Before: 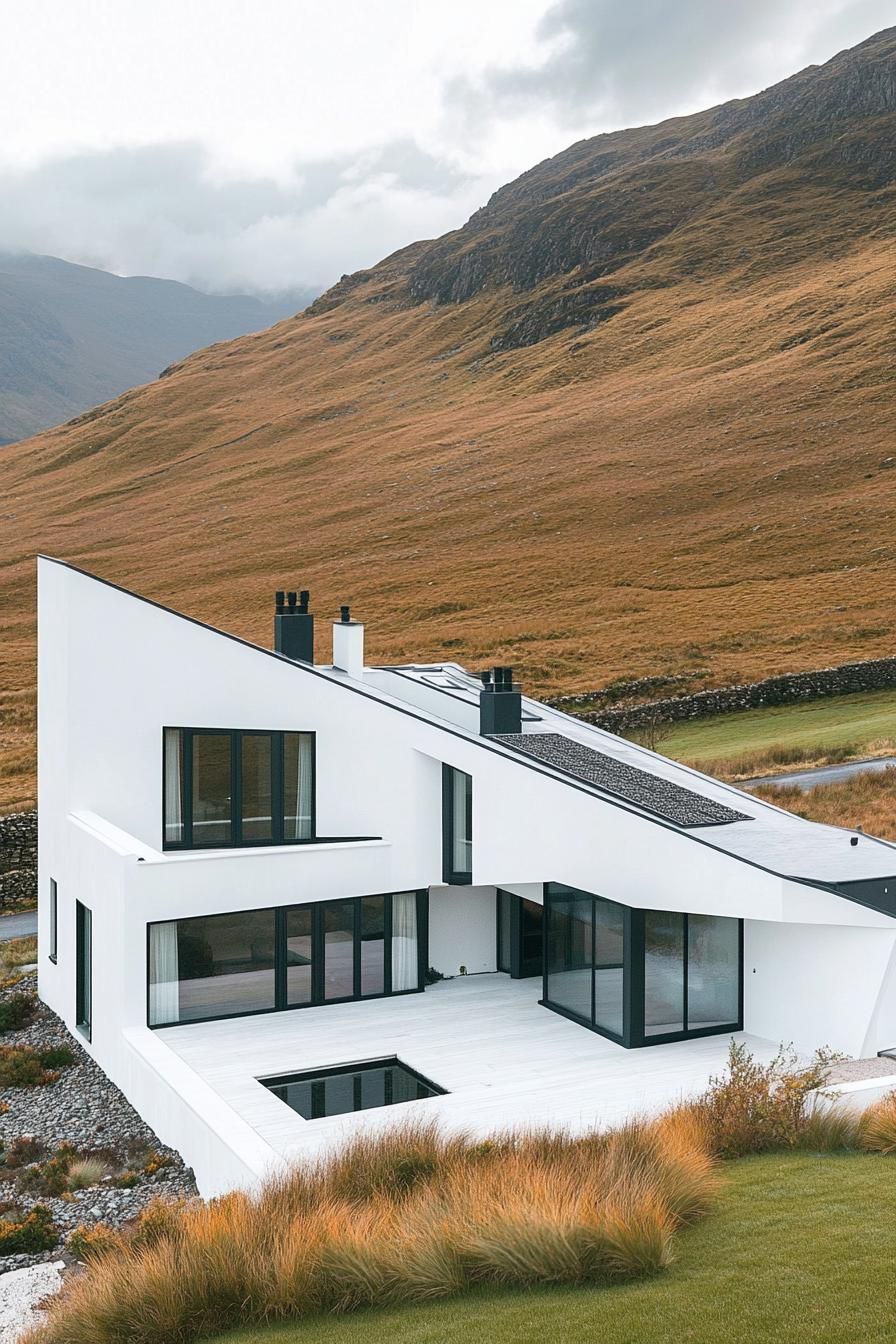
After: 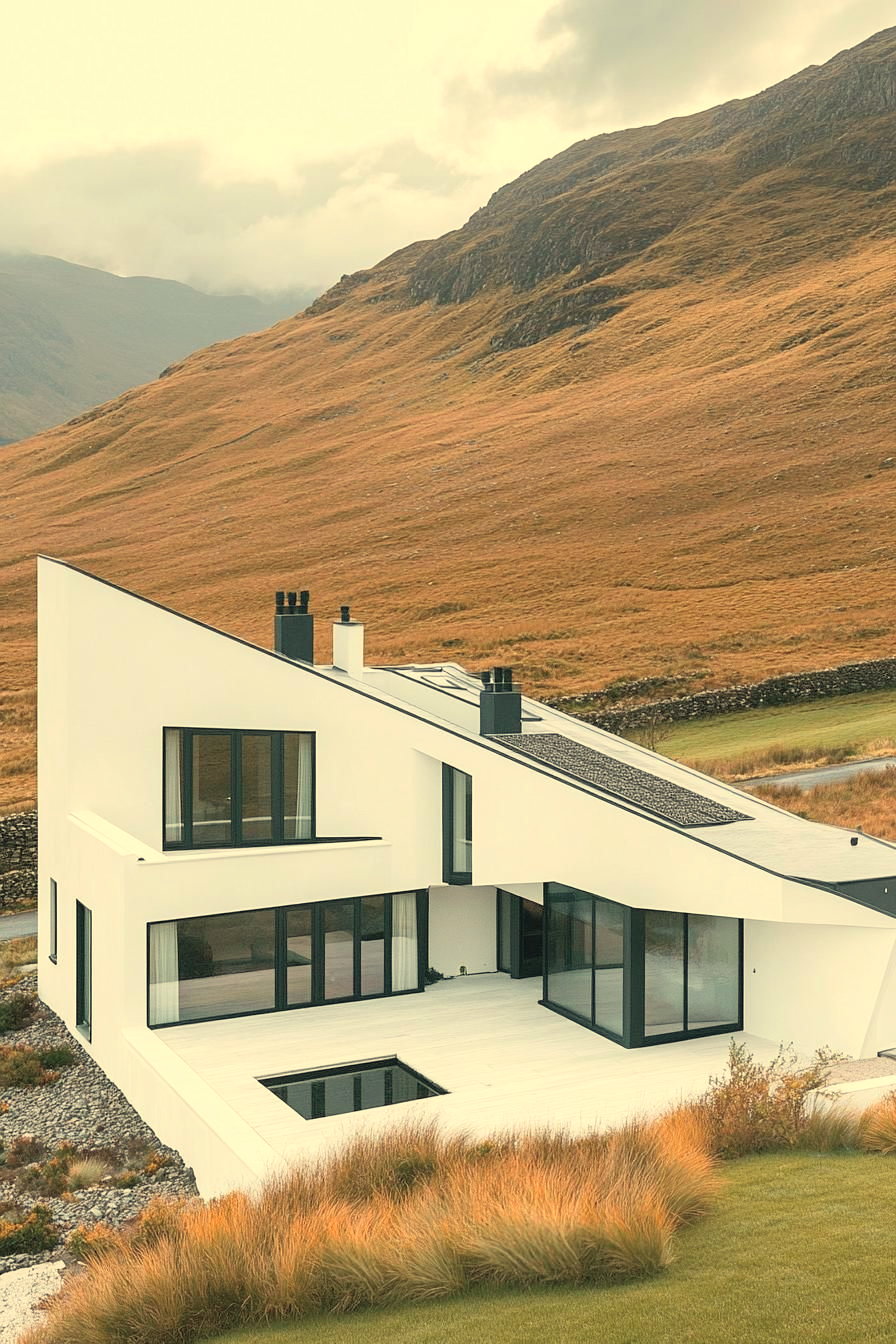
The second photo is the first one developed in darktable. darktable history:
contrast brightness saturation: brightness 0.13
white balance: red 1.08, blue 0.791
